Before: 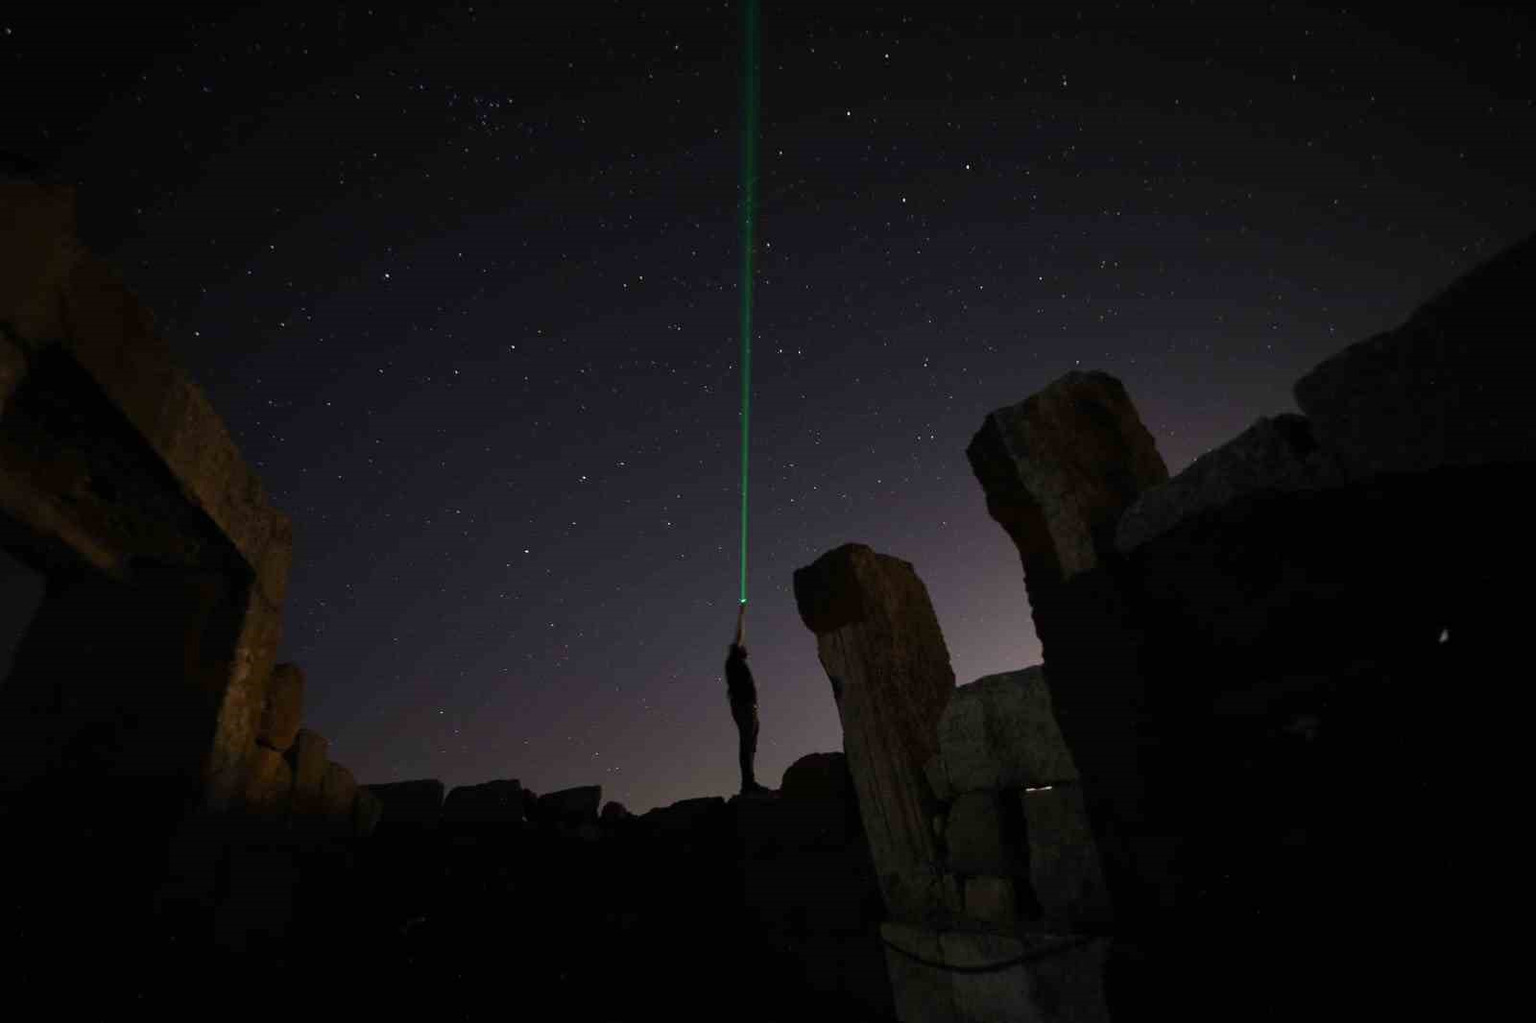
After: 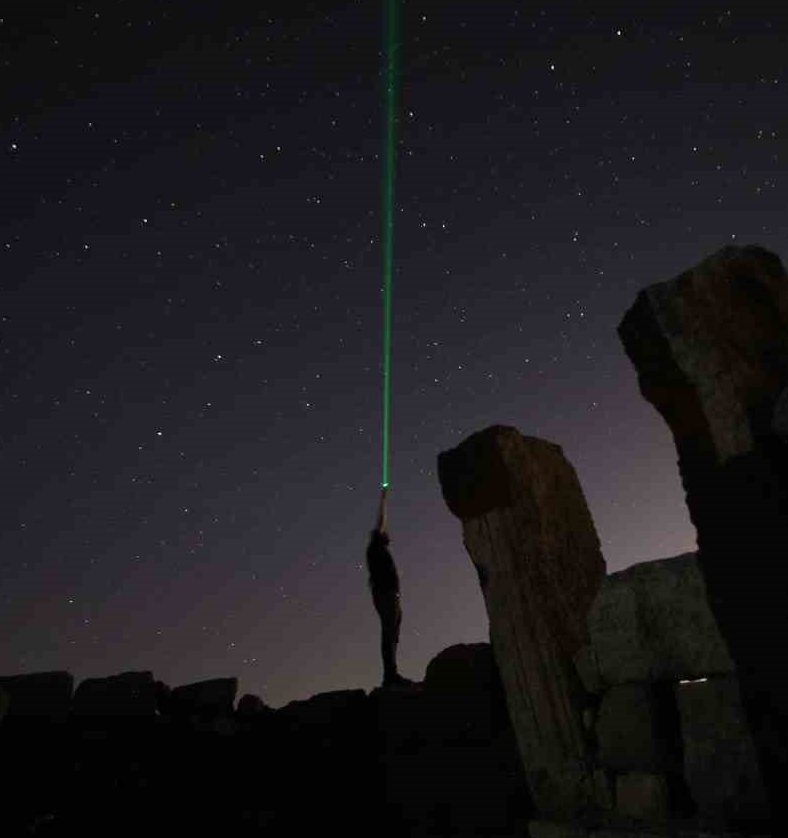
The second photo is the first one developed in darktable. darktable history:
crop and rotate: angle 0.013°, left 24.325%, top 13.242%, right 26.4%, bottom 8.11%
